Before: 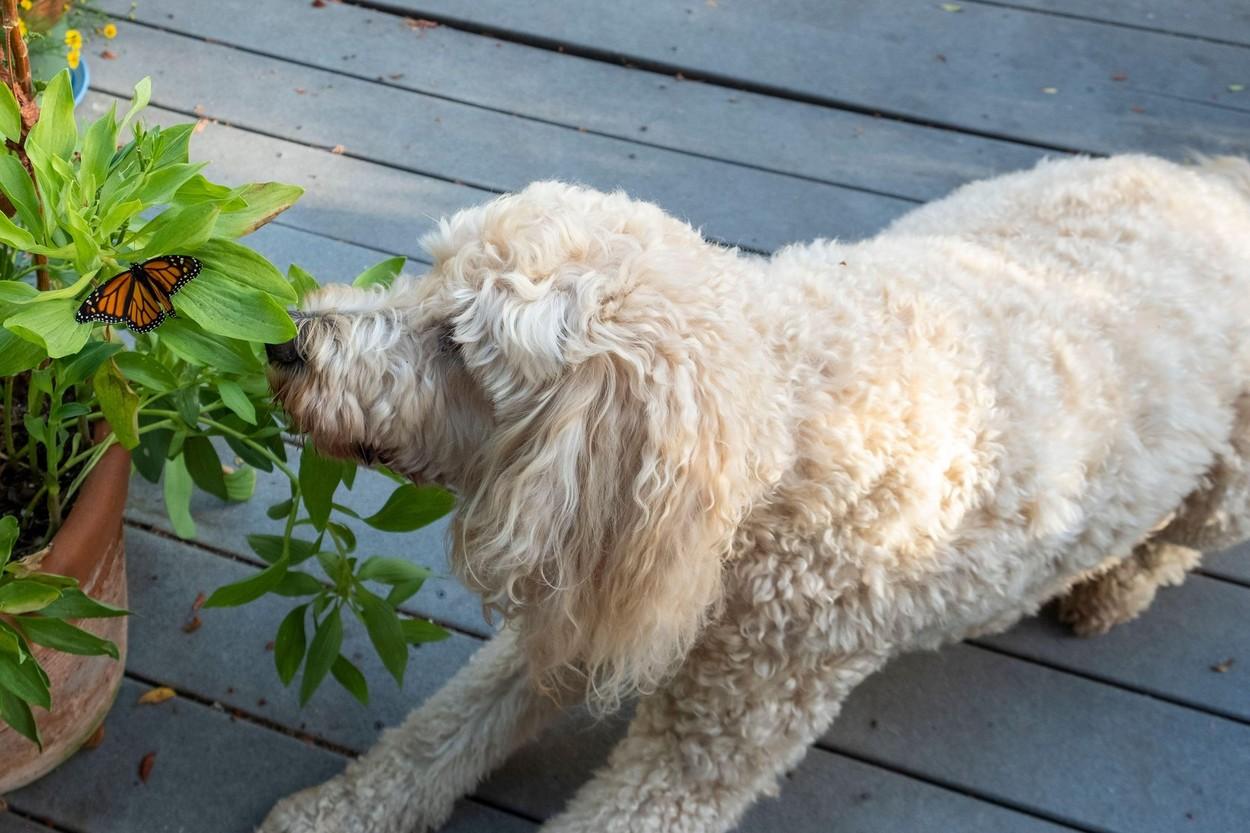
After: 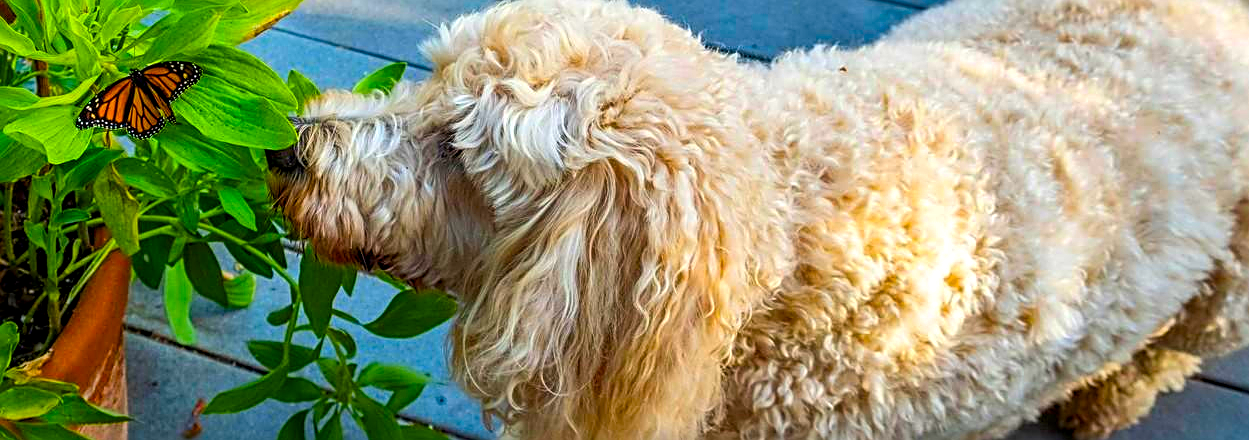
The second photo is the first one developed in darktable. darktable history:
color balance rgb: linear chroma grading › global chroma 32.934%, perceptual saturation grading › global saturation 29.653%, global vibrance 20%
local contrast: on, module defaults
sharpen: radius 2.57, amount 0.688
contrast brightness saturation: contrast 0.087, saturation 0.276
shadows and highlights: soften with gaussian
crop and rotate: top 23.373%, bottom 23.699%
exposure: compensate exposure bias true, compensate highlight preservation false
